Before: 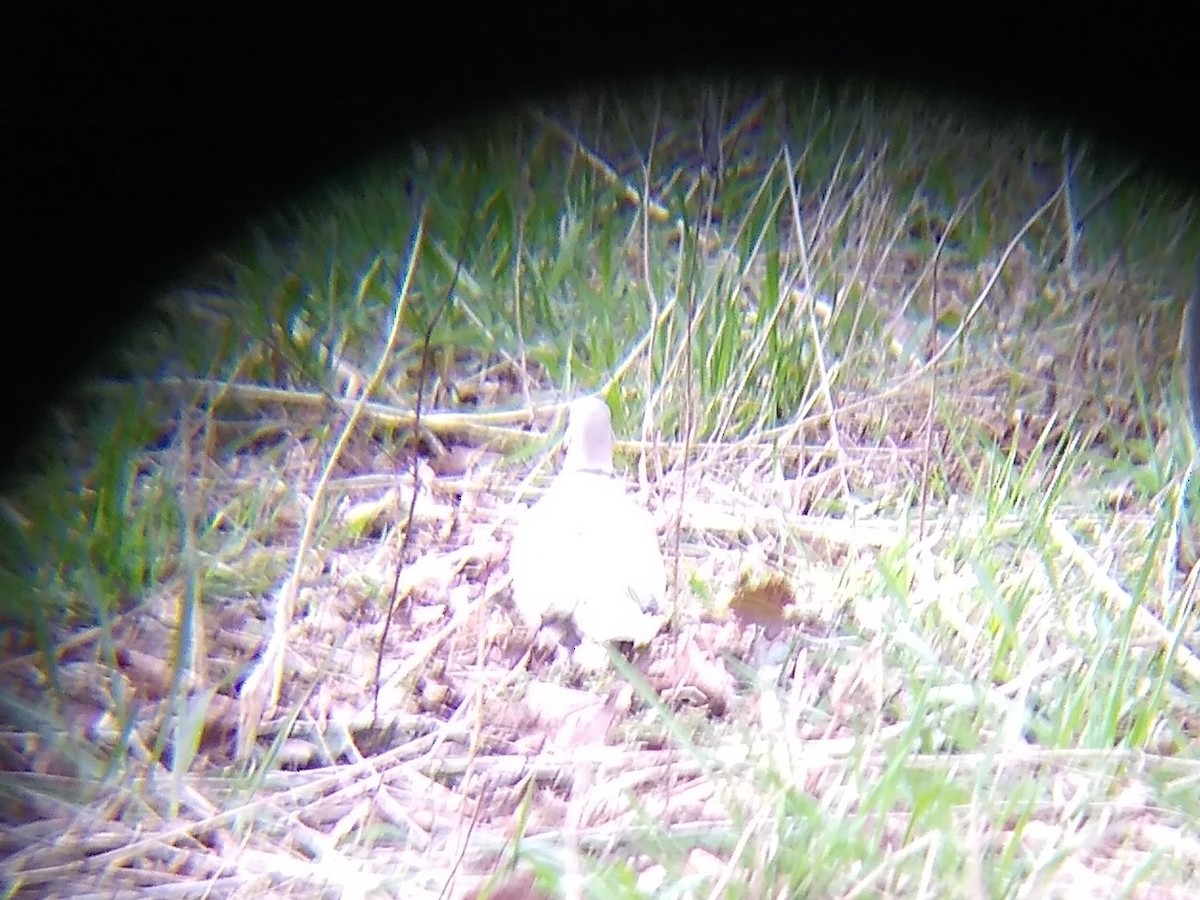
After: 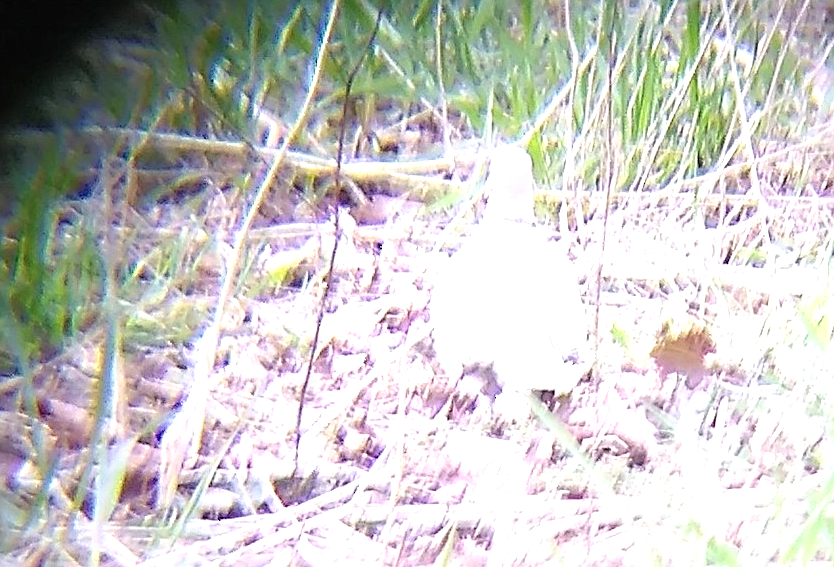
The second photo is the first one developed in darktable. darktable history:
sharpen: amount 0.494
crop: left 6.655%, top 27.928%, right 23.795%, bottom 9.009%
exposure: black level correction 0, exposure 0.5 EV, compensate highlight preservation false
